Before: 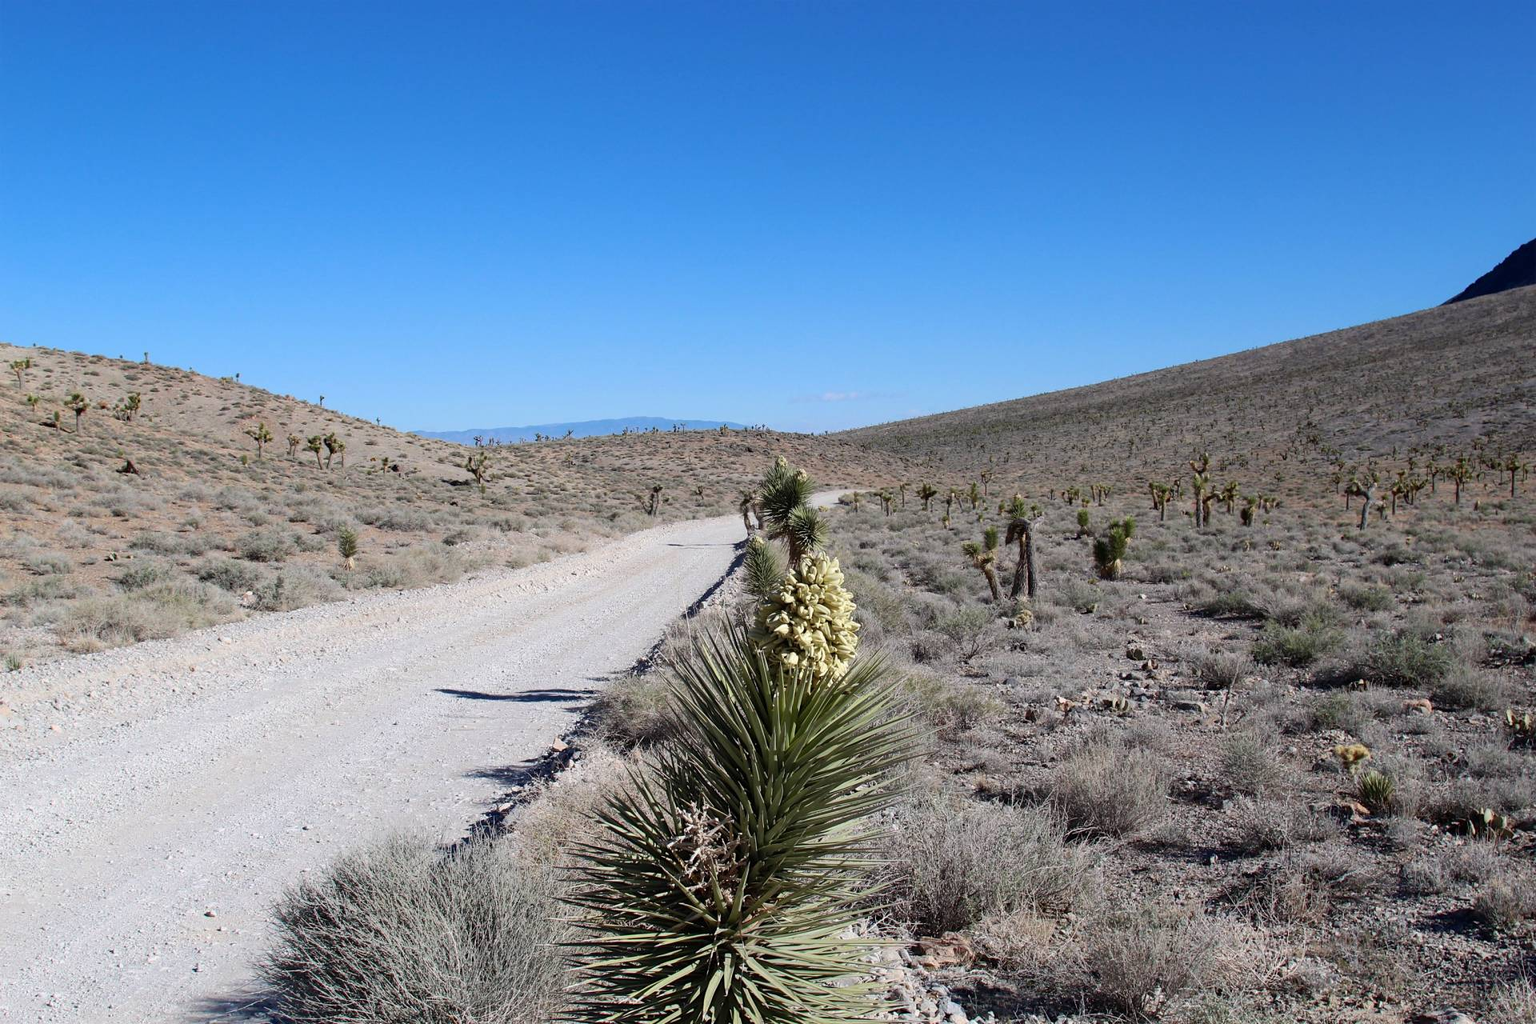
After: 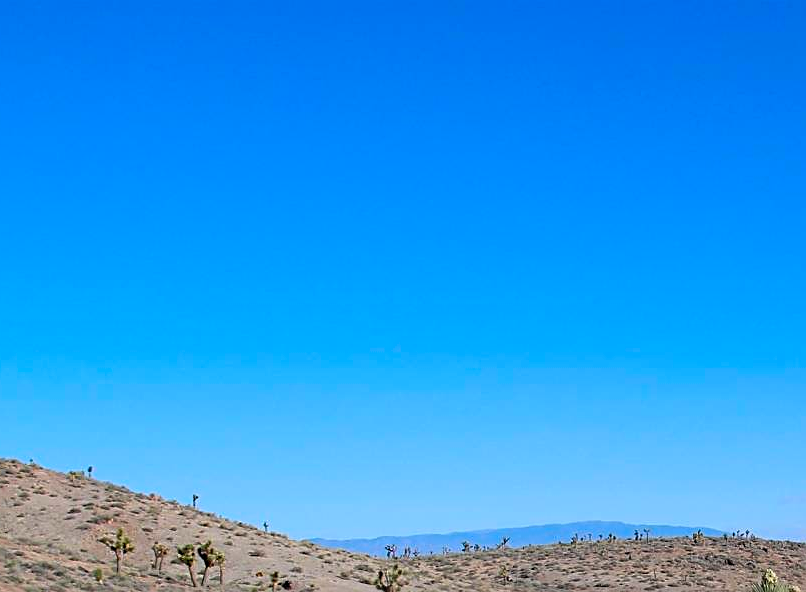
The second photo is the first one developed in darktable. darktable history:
sharpen: amount 0.6
crop and rotate: left 10.817%, top 0.062%, right 47.194%, bottom 53.626%
color correction: saturation 1.34
